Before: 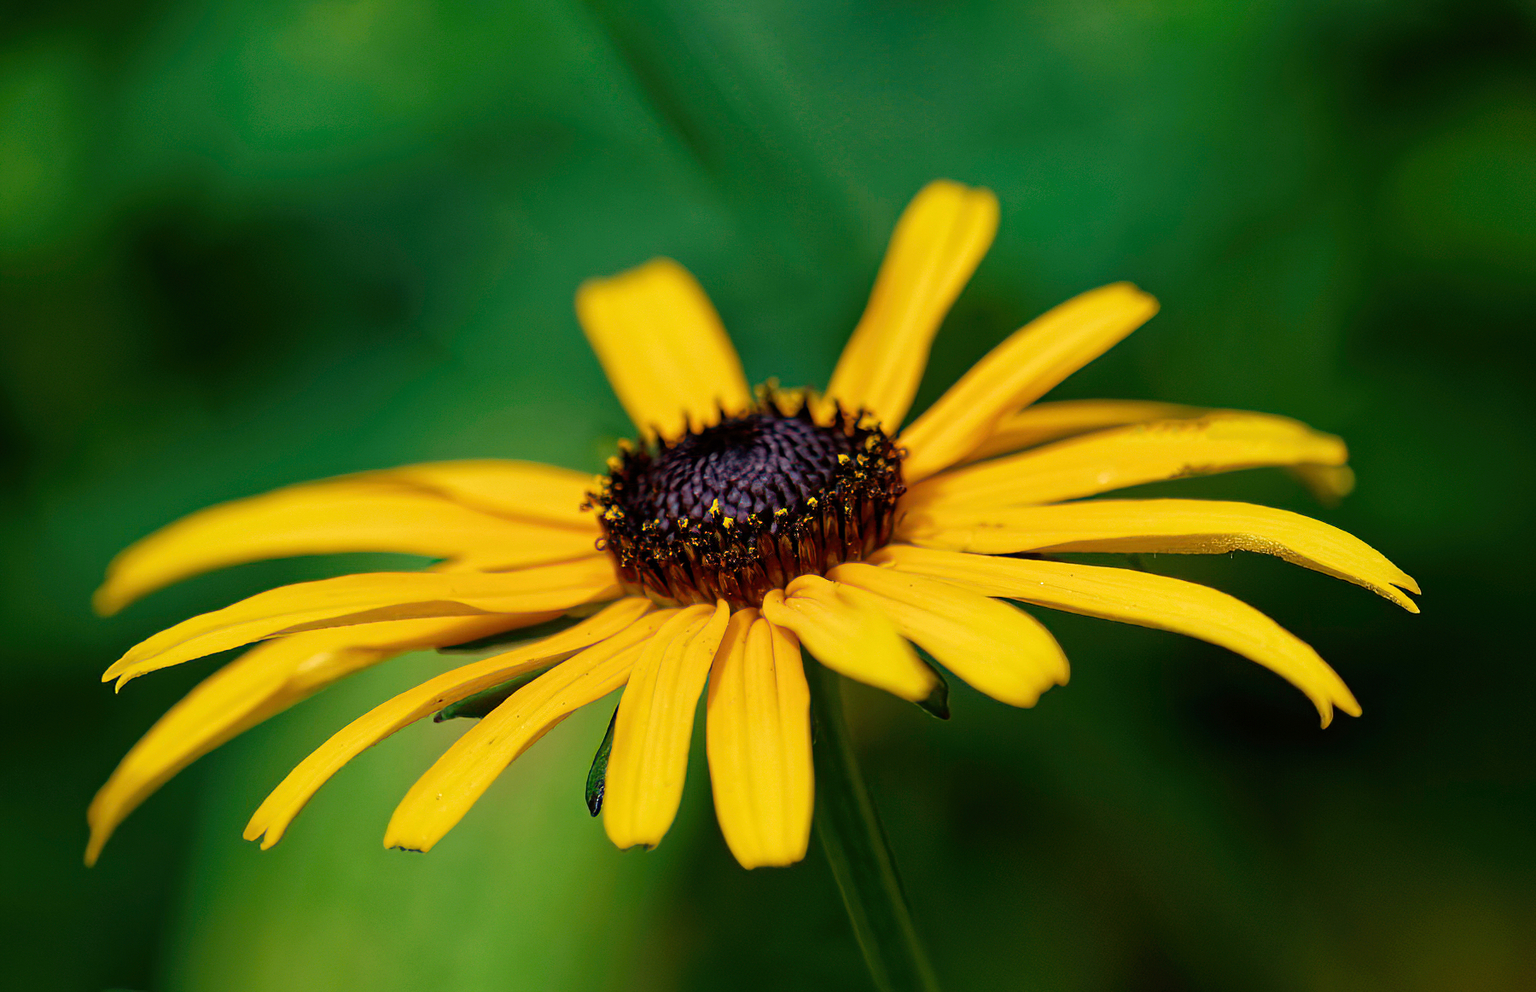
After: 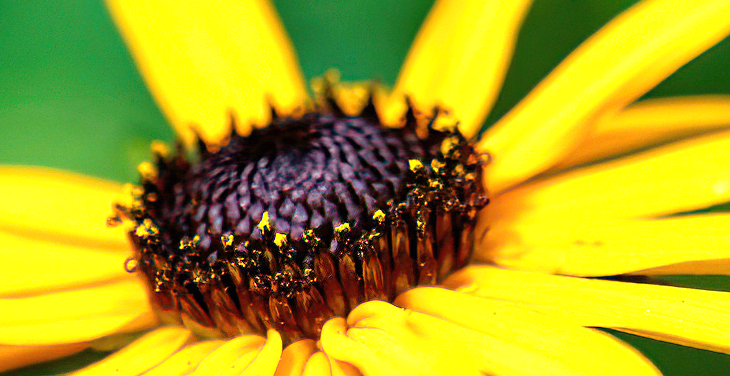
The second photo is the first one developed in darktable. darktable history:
crop: left 31.871%, top 32.089%, right 27.546%, bottom 35.555%
exposure: black level correction 0, exposure 1.105 EV, compensate highlight preservation false
